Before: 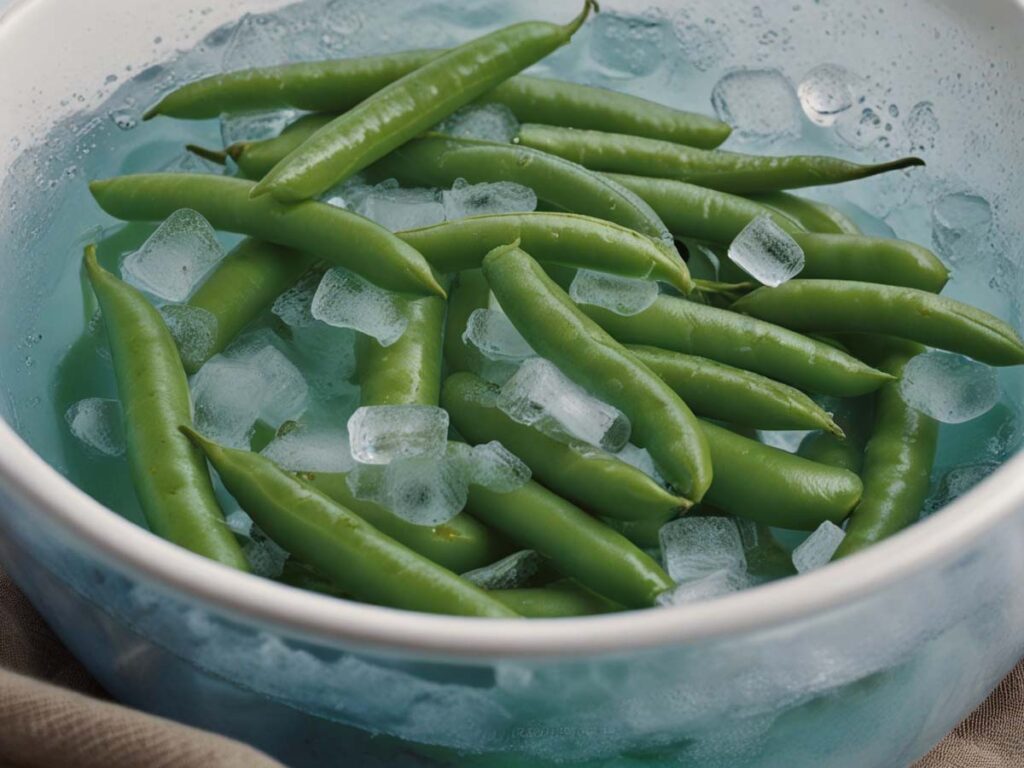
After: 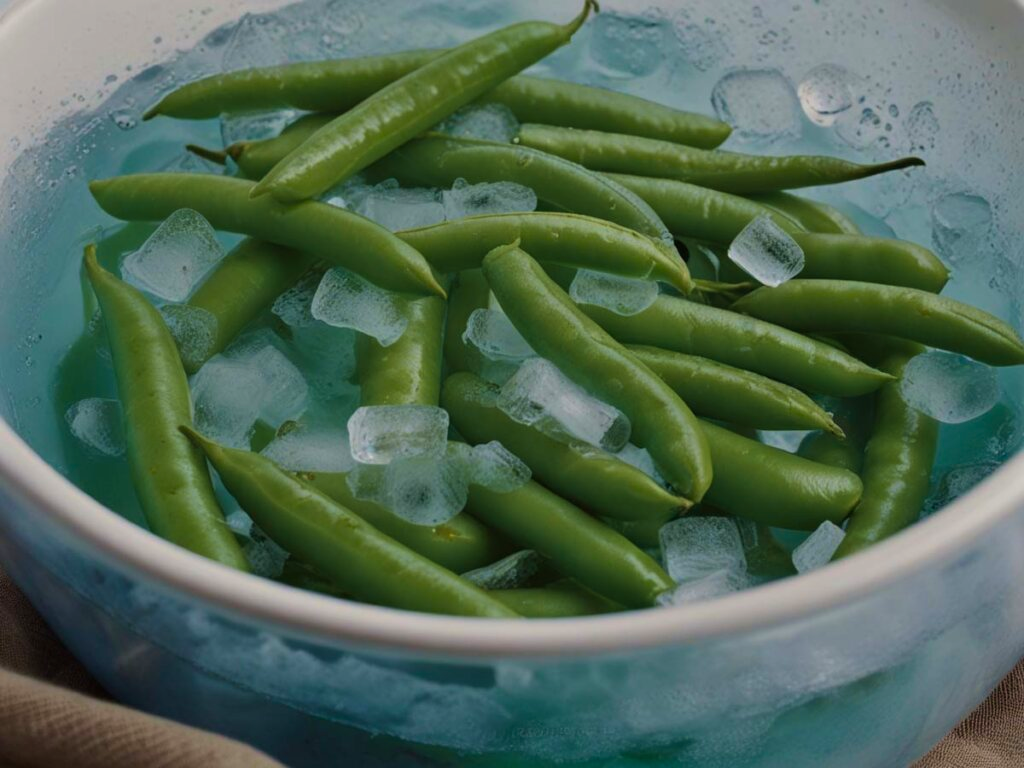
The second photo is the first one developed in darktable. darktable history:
color balance rgb: perceptual saturation grading › global saturation 0.169%, global vibrance 22.982%
exposure: exposure -0.486 EV, compensate highlight preservation false
velvia: on, module defaults
